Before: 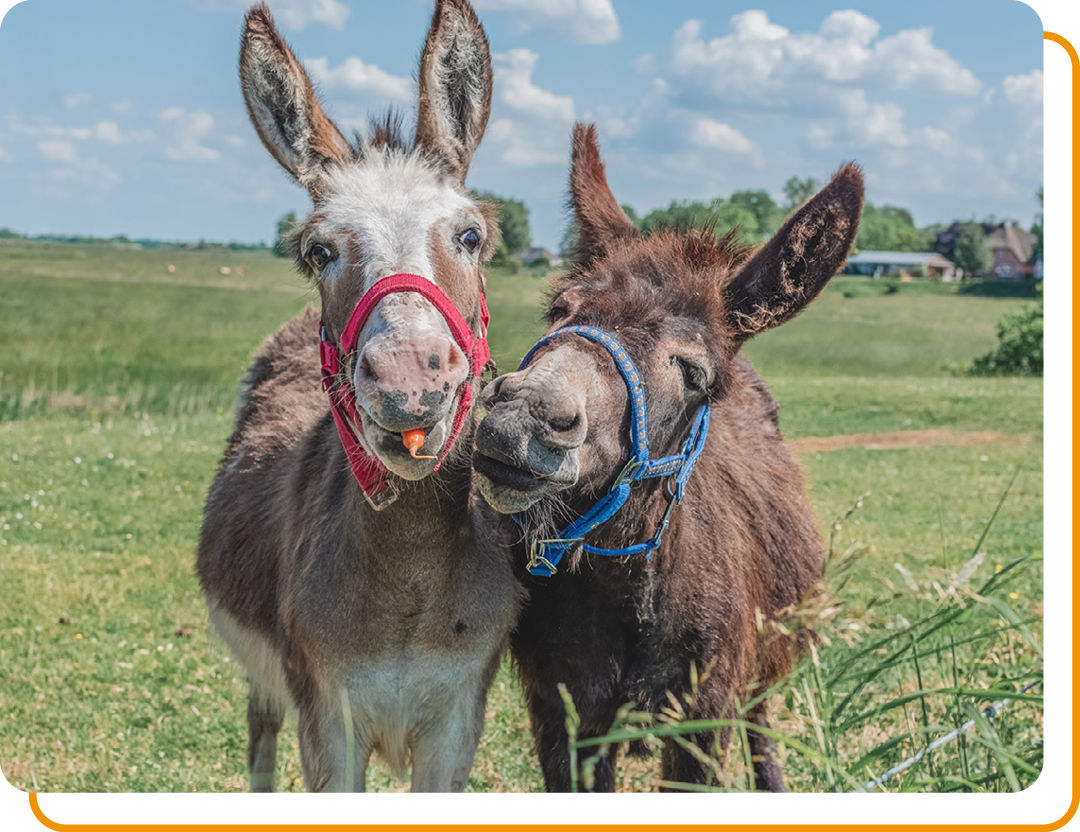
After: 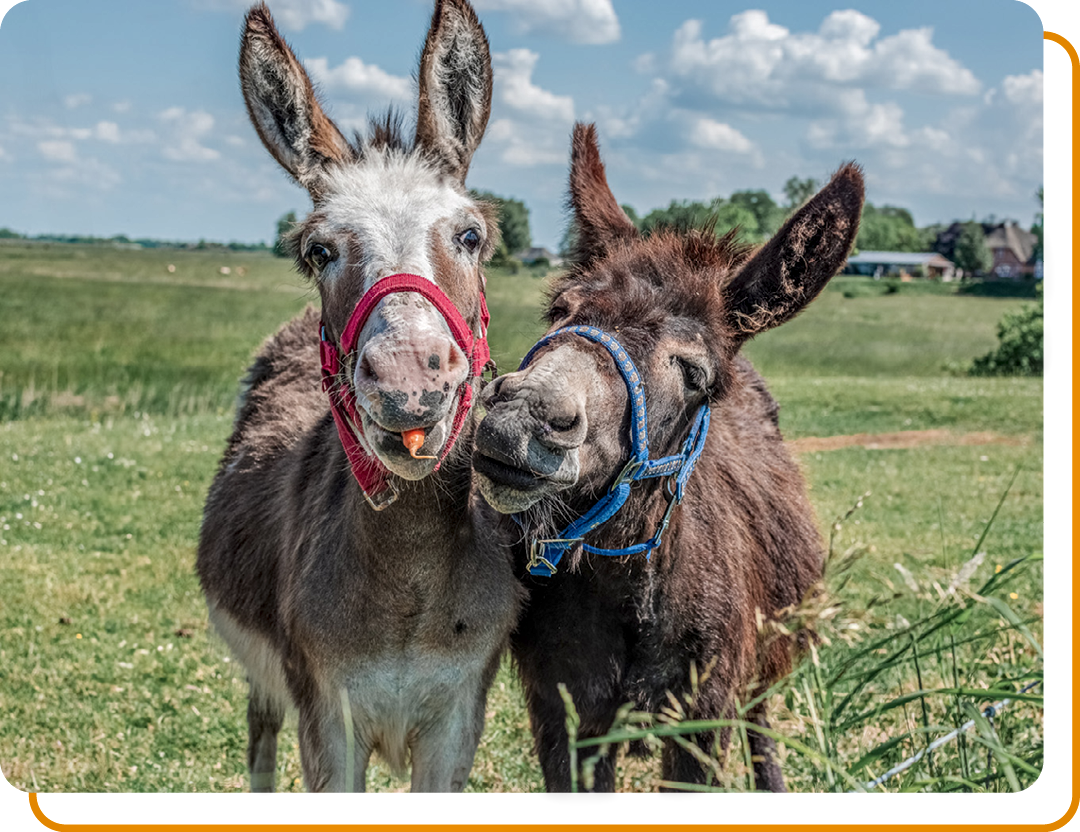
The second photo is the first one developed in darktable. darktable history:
exposure: exposure -0.151 EV, compensate highlight preservation false
local contrast: detail 150%
